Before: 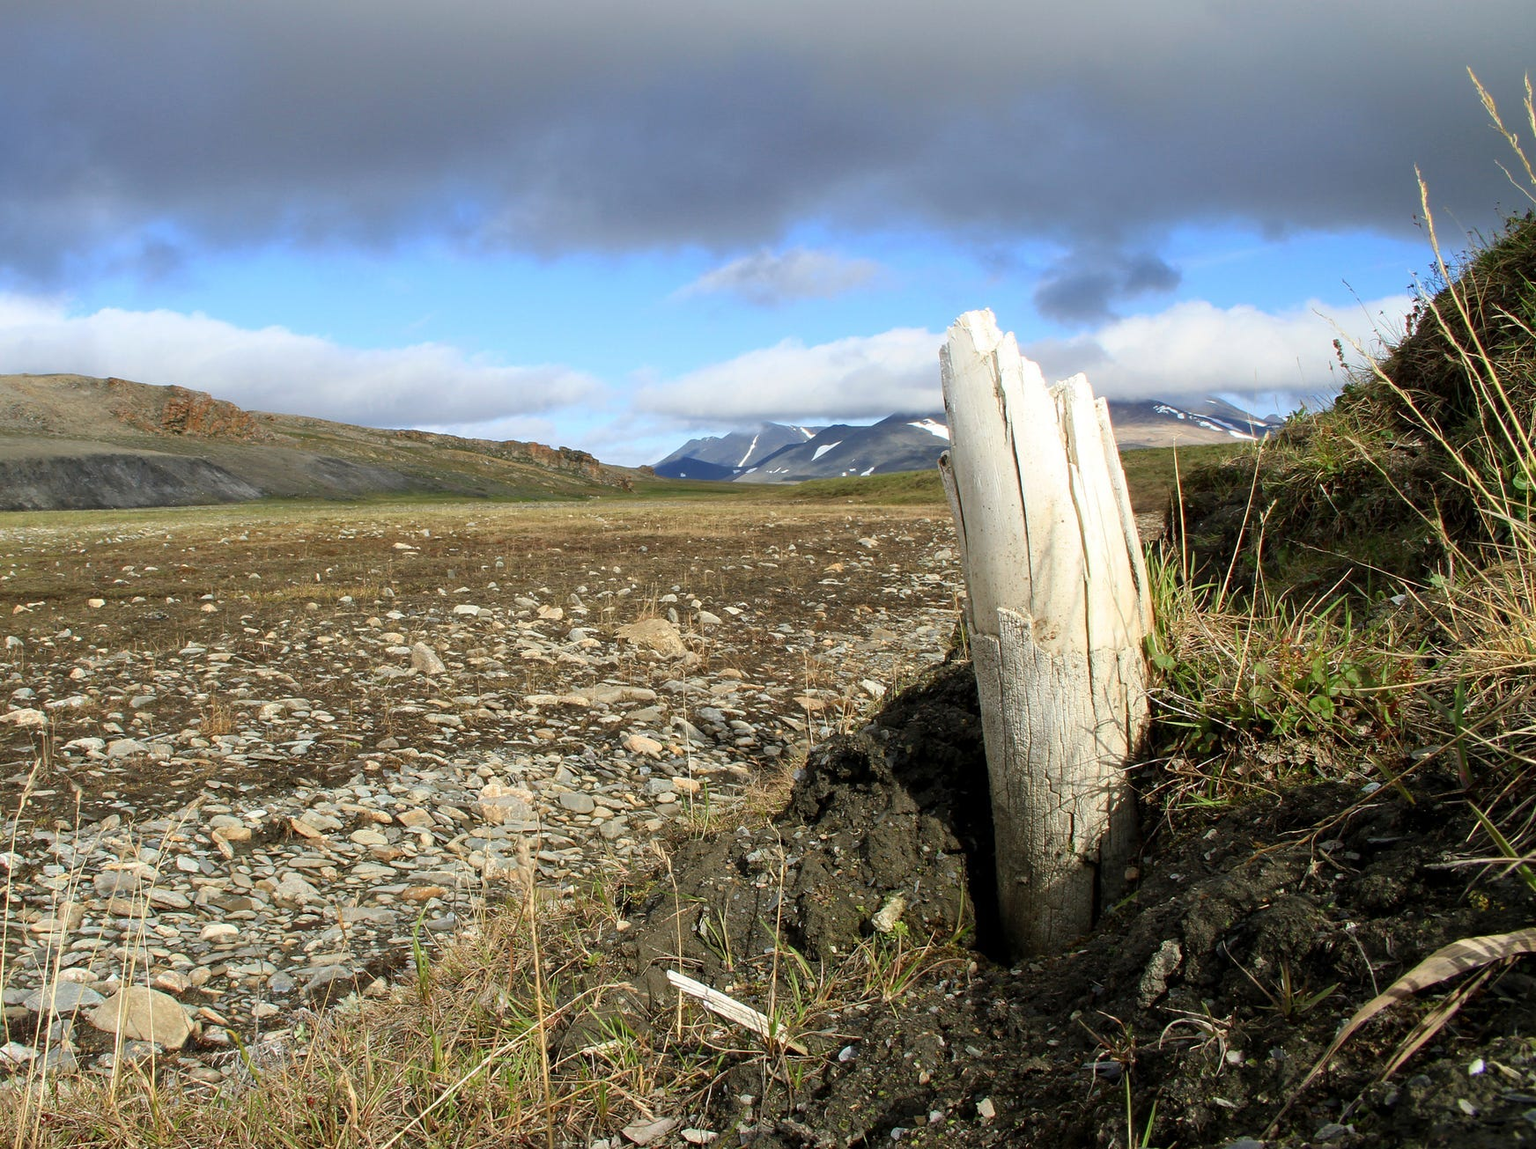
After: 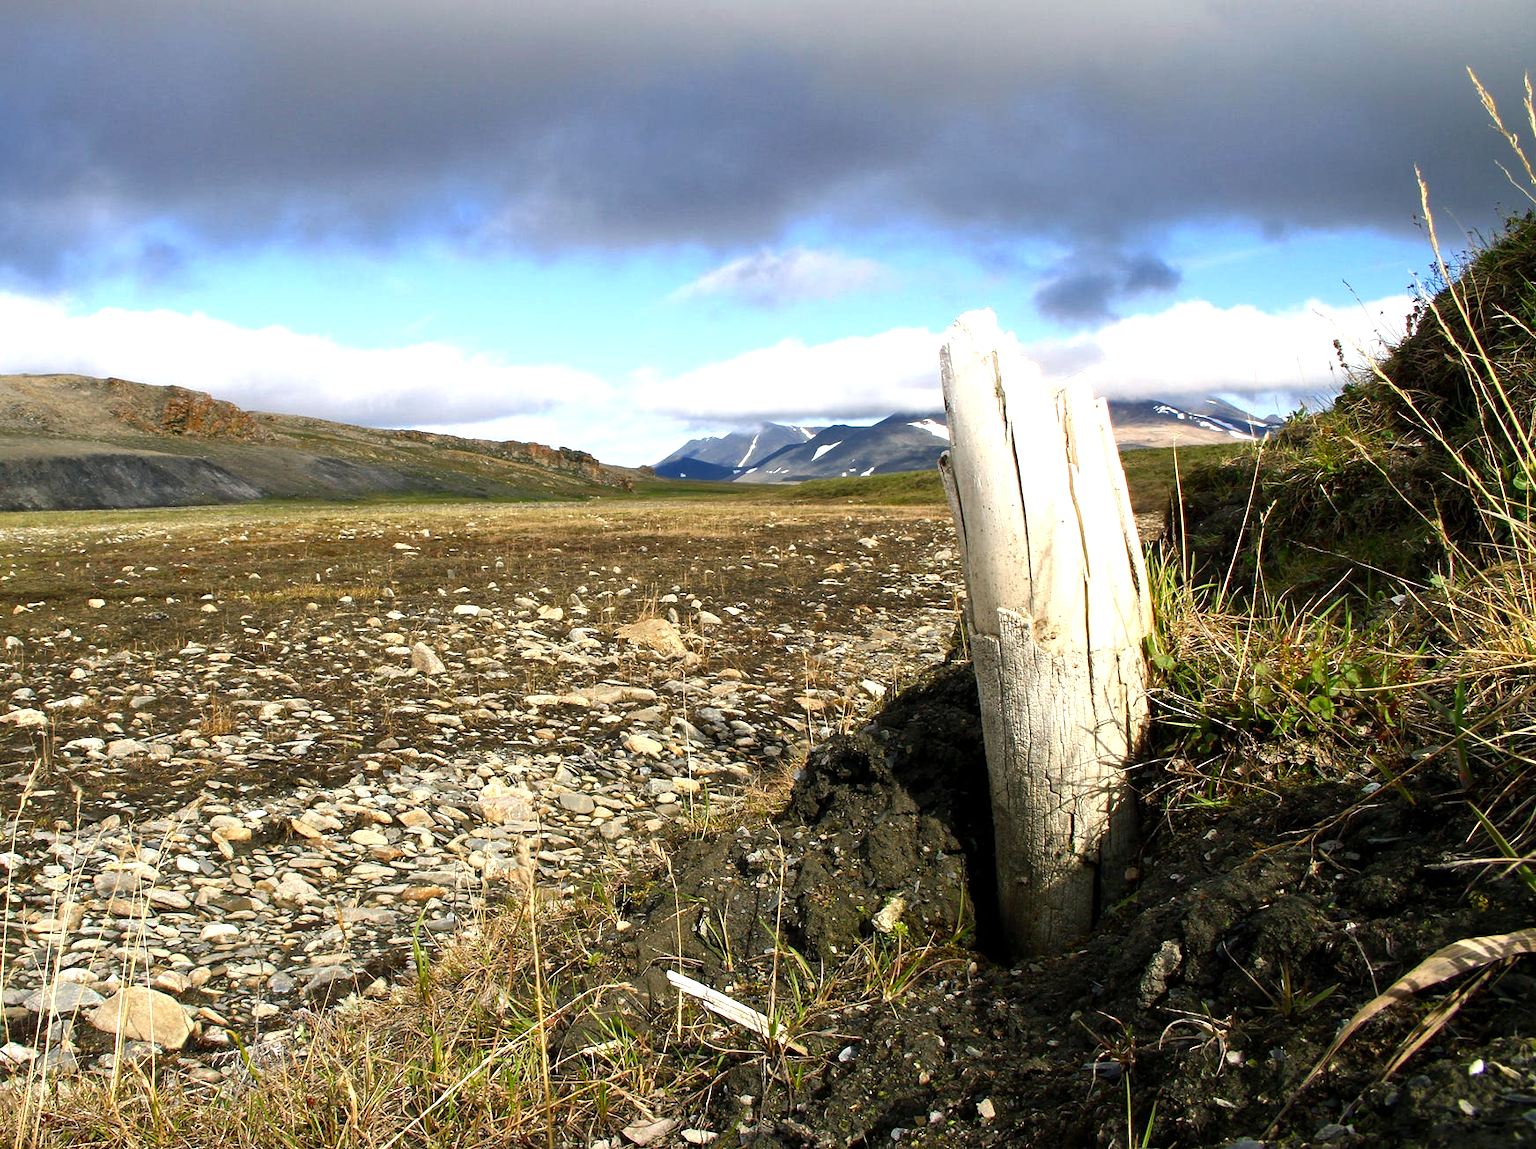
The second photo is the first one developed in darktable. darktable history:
color balance rgb: shadows lift › chroma 2.045%, shadows lift › hue 248.4°, highlights gain › chroma 1.676%, highlights gain › hue 56.41°, perceptual saturation grading › global saturation 9.3%, perceptual saturation grading › highlights -13.221%, perceptual saturation grading › mid-tones 14.155%, perceptual saturation grading › shadows 23.632%, perceptual brilliance grading › global brilliance 19.462%, perceptual brilliance grading › shadows -39.533%
